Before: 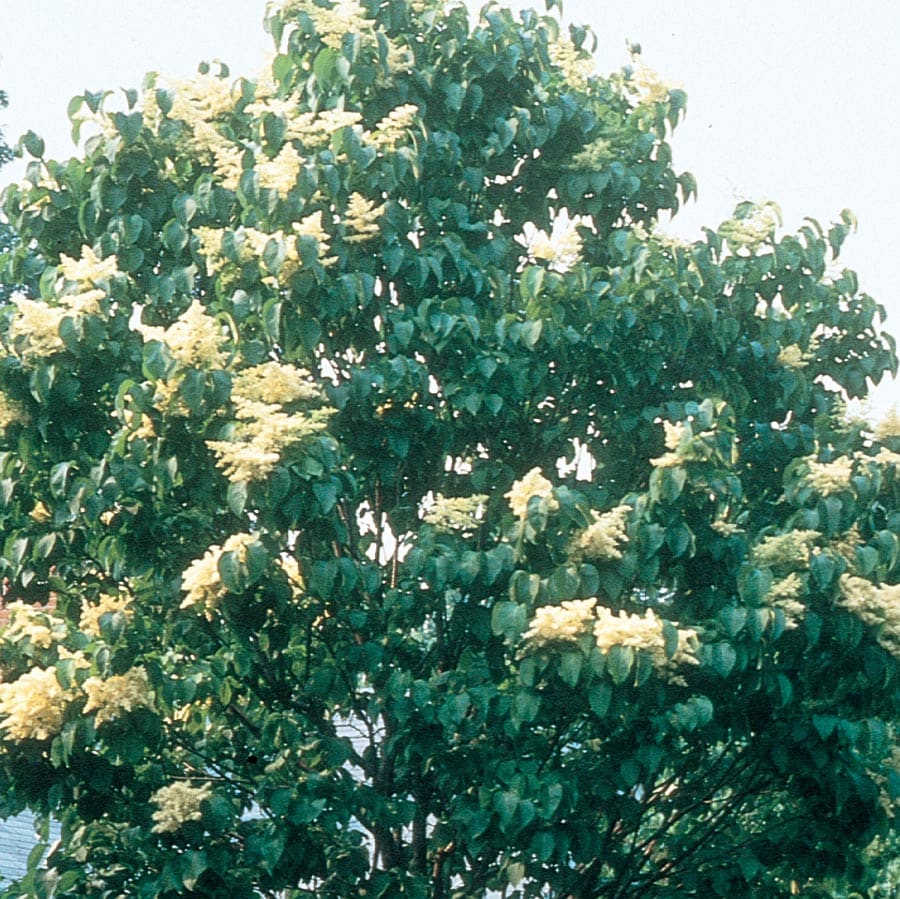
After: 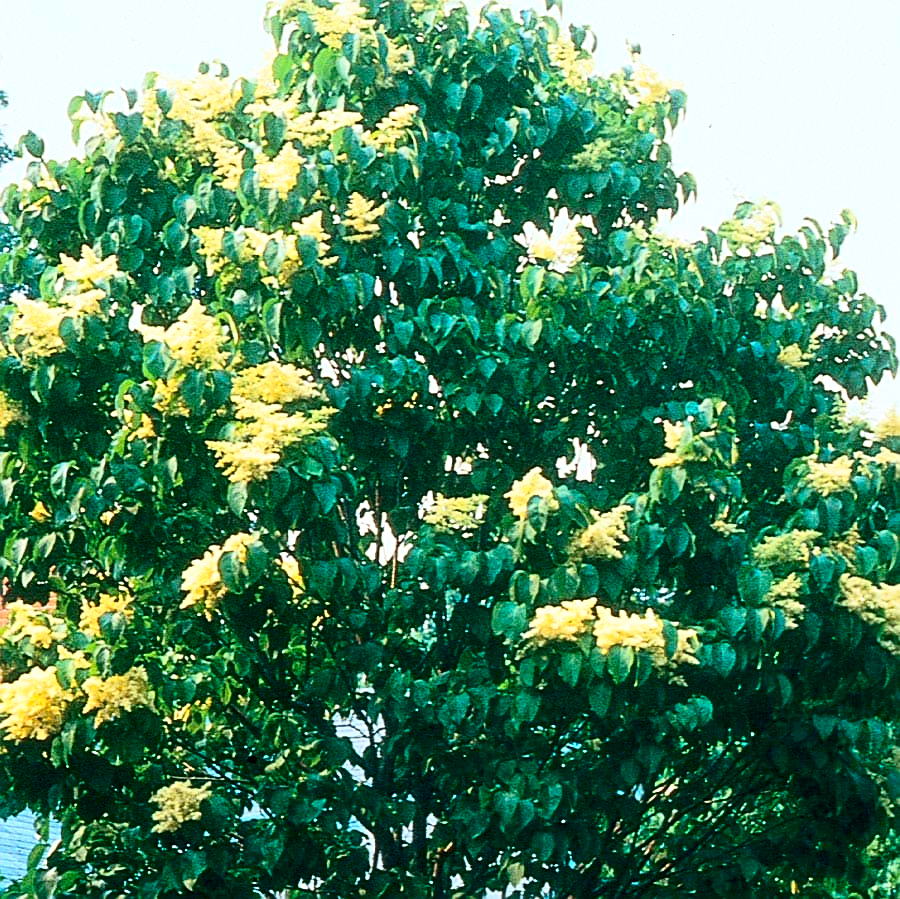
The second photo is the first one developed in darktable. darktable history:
contrast brightness saturation: contrast 0.26, brightness 0.01, saturation 0.875
sharpen: on, module defaults
